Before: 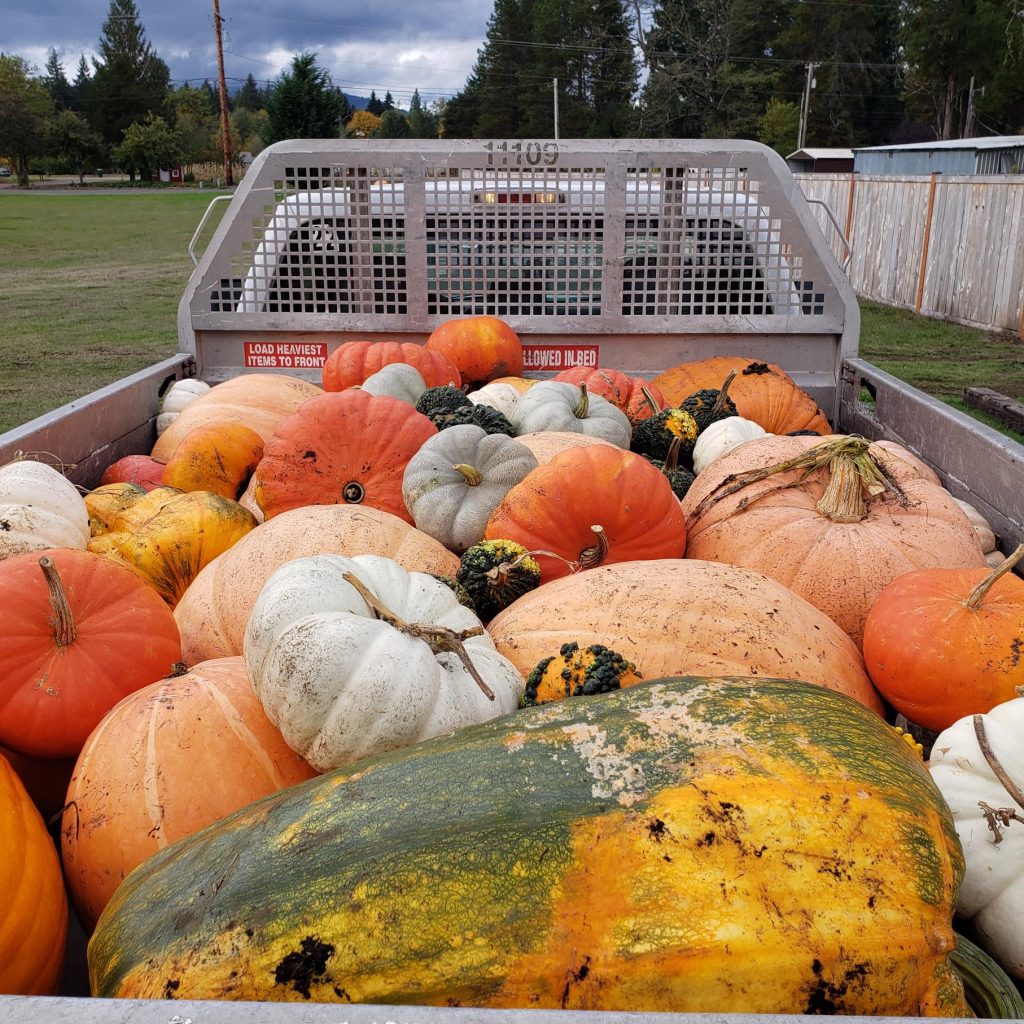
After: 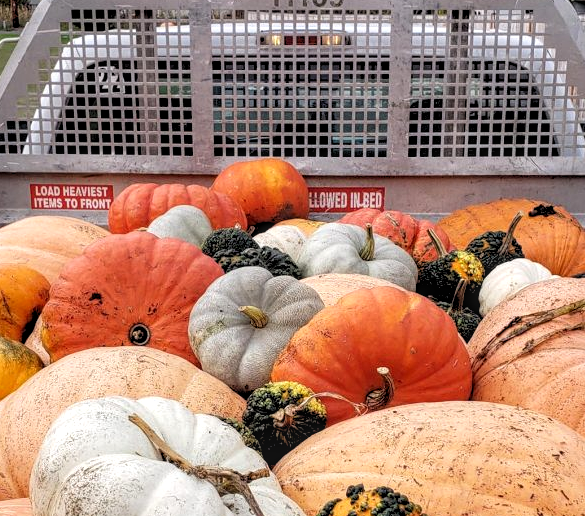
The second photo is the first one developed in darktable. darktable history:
local contrast: on, module defaults
crop: left 20.932%, top 15.471%, right 21.848%, bottom 34.081%
rgb levels: levels [[0.01, 0.419, 0.839], [0, 0.5, 1], [0, 0.5, 1]]
